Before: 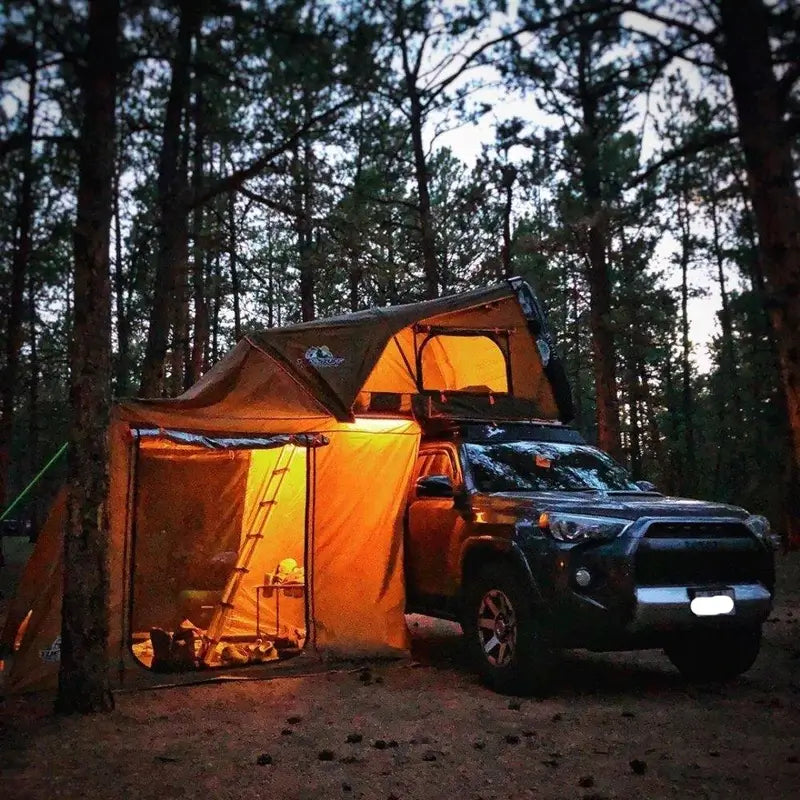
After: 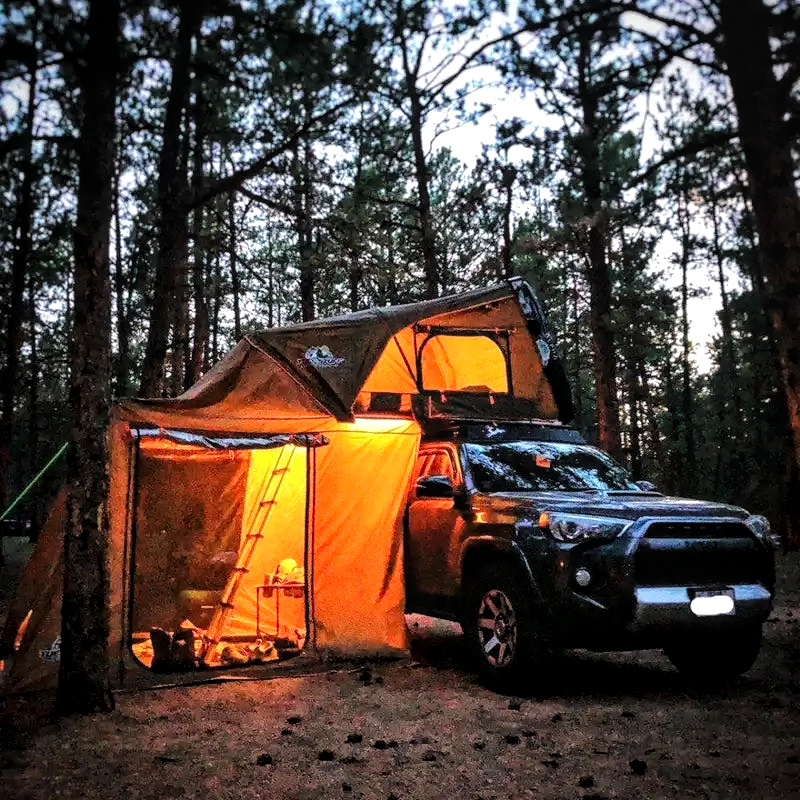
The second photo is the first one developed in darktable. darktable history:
exposure: exposure 0.485 EV, compensate highlight preservation false
local contrast: on, module defaults
grain: coarseness 0.09 ISO, strength 10%
tone curve: curves: ch0 [(0, 0) (0.004, 0) (0.133, 0.076) (0.325, 0.362) (0.879, 0.885) (1, 1)], color space Lab, linked channels, preserve colors none
